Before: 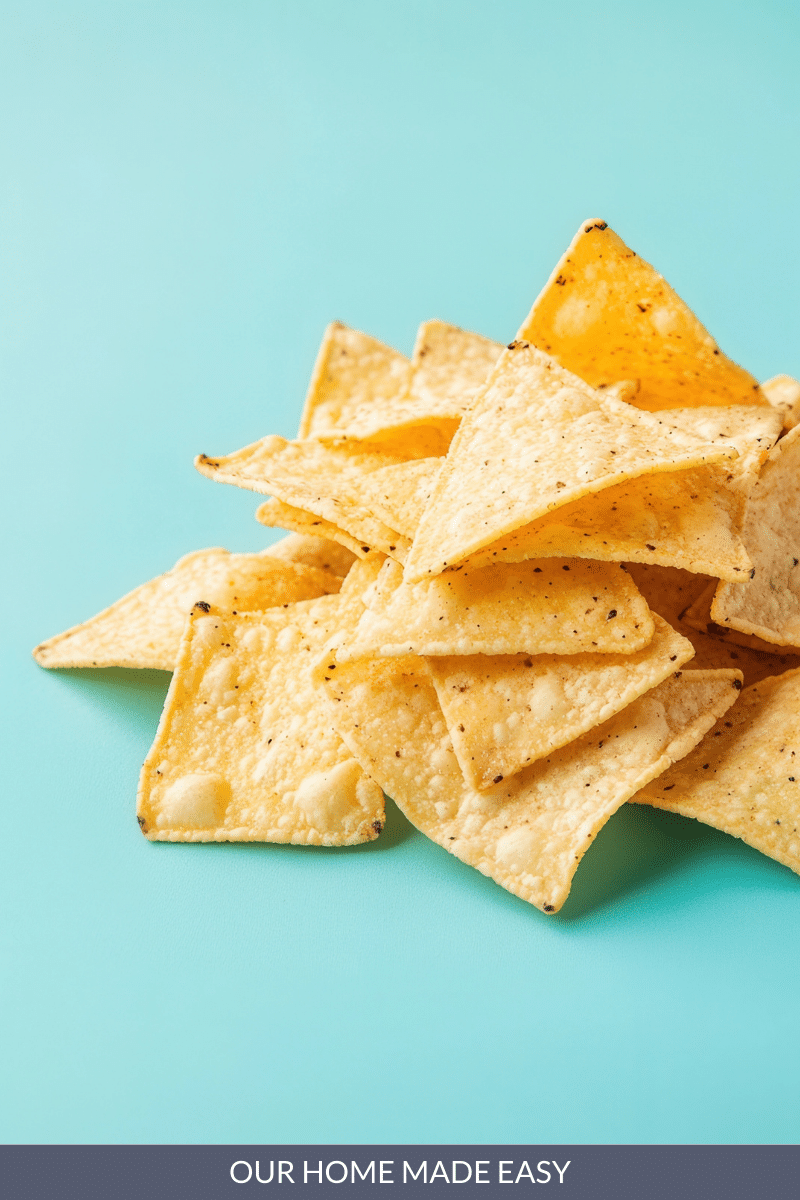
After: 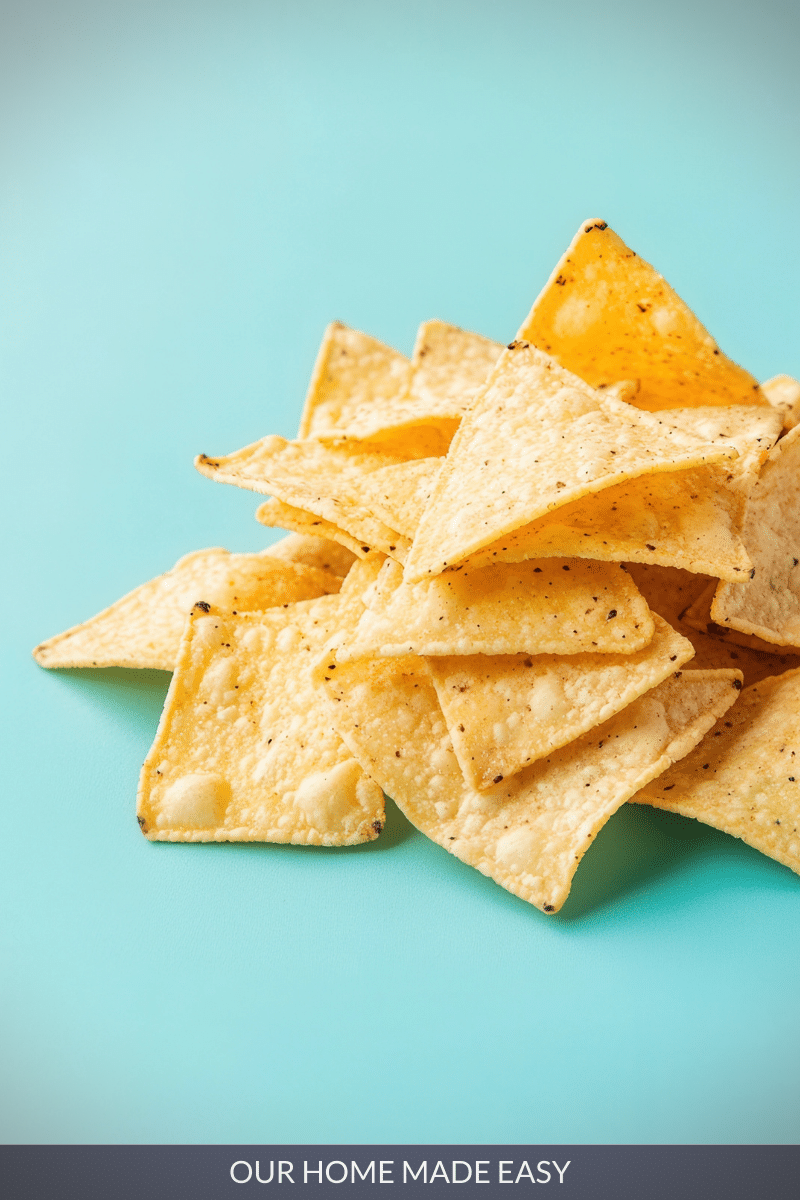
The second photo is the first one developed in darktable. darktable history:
vignetting: dithering 8-bit output
